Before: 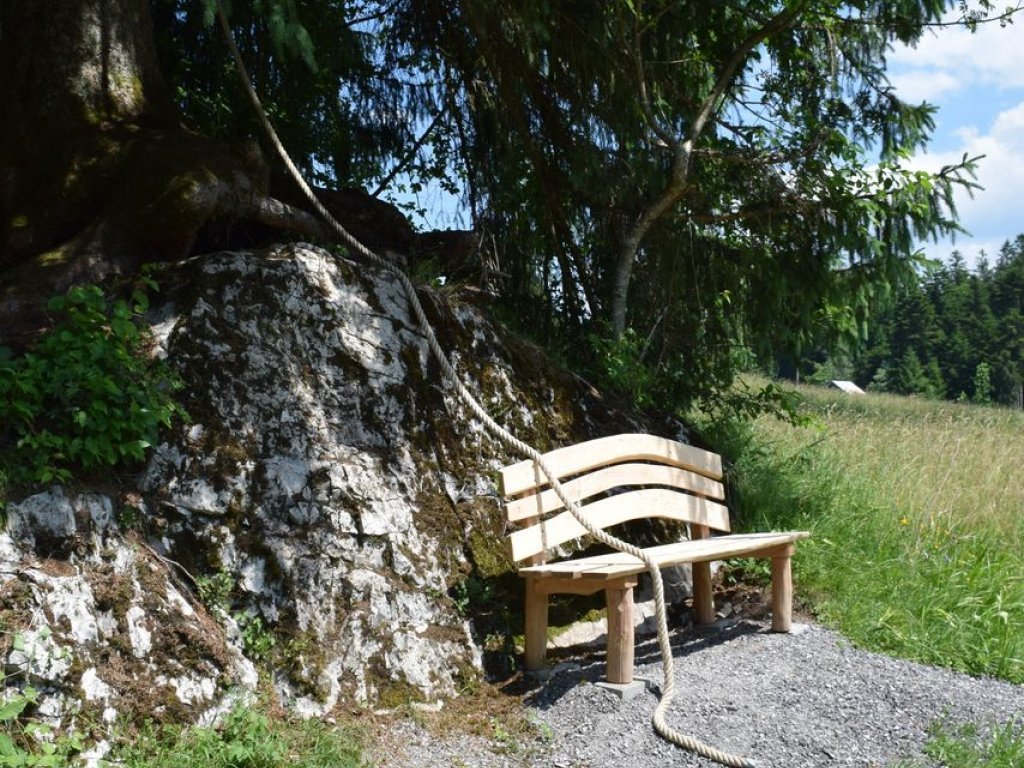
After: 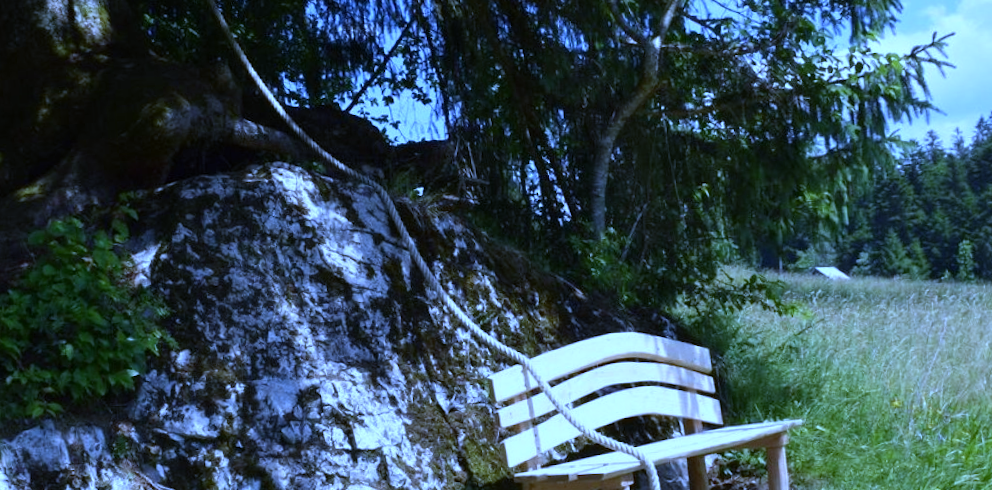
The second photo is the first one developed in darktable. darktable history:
rotate and perspective: rotation -3.52°, crop left 0.036, crop right 0.964, crop top 0.081, crop bottom 0.919
white balance: red 0.766, blue 1.537
crop and rotate: top 8.293%, bottom 20.996%
